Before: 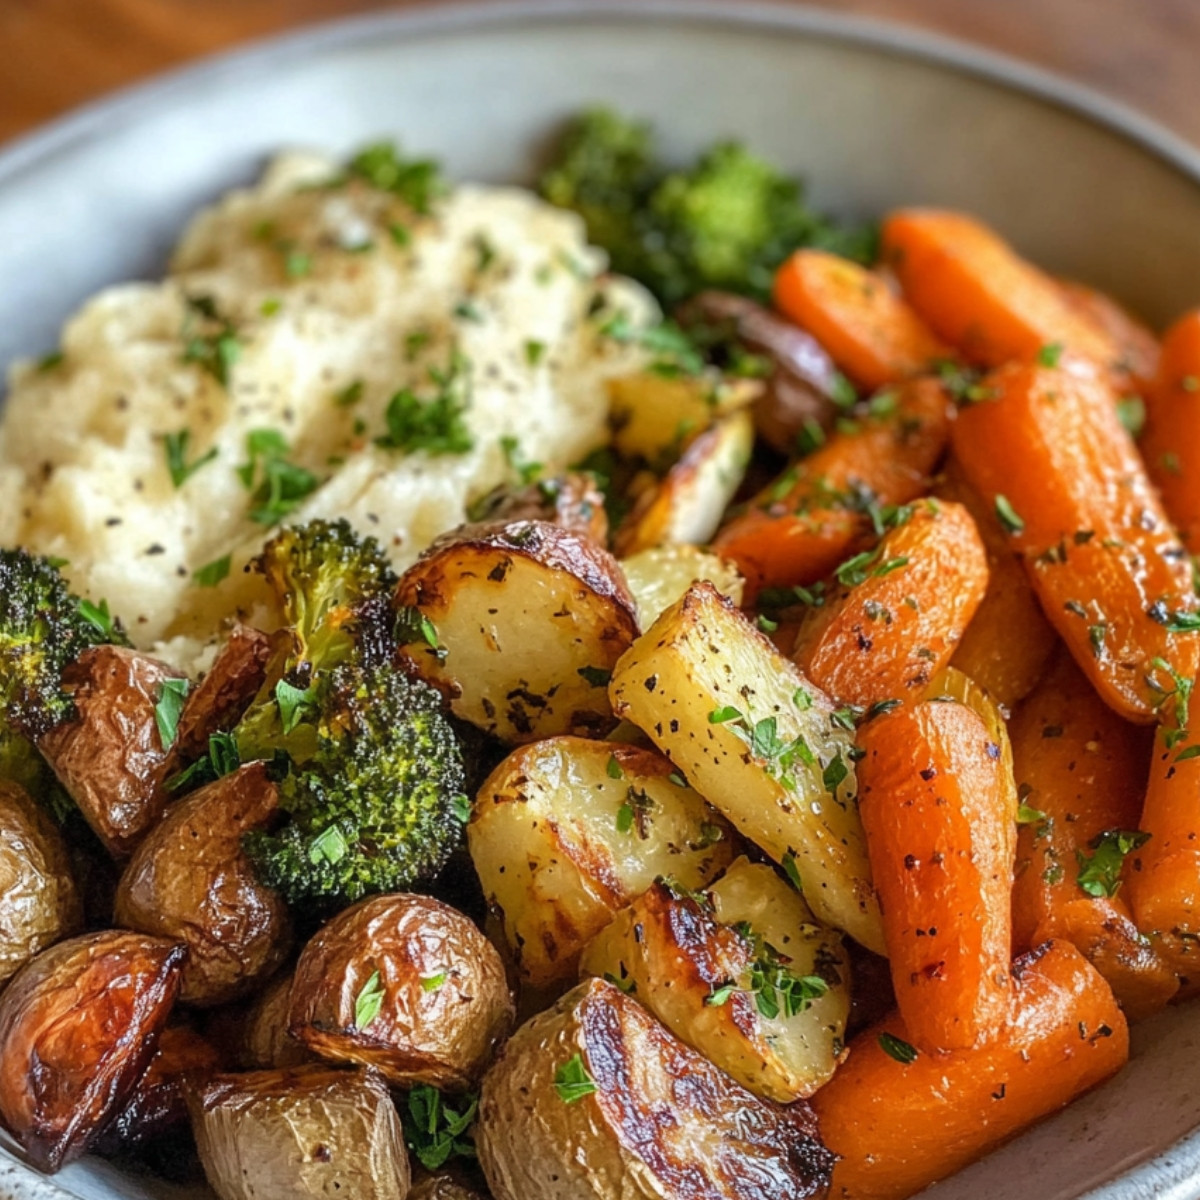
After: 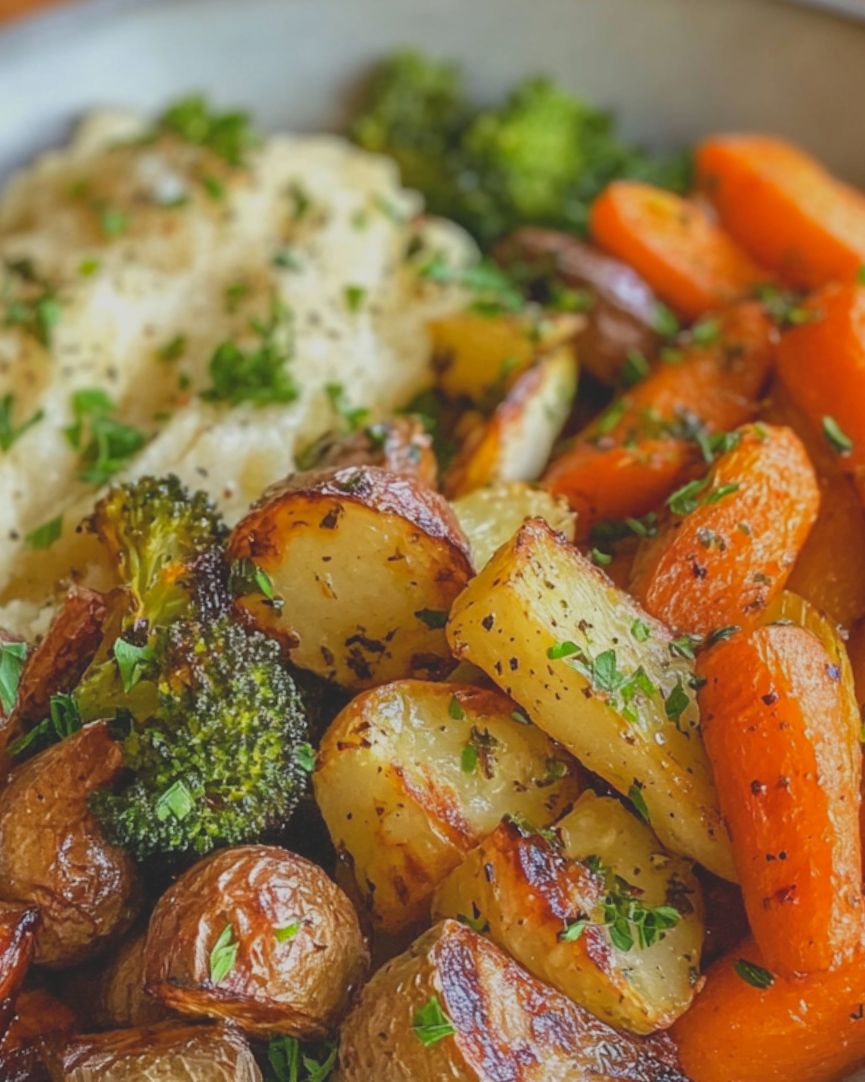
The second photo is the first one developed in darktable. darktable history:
contrast brightness saturation: contrast -0.28
crop: left 13.443%, right 13.31%
rotate and perspective: rotation -3°, crop left 0.031, crop right 0.968, crop top 0.07, crop bottom 0.93
